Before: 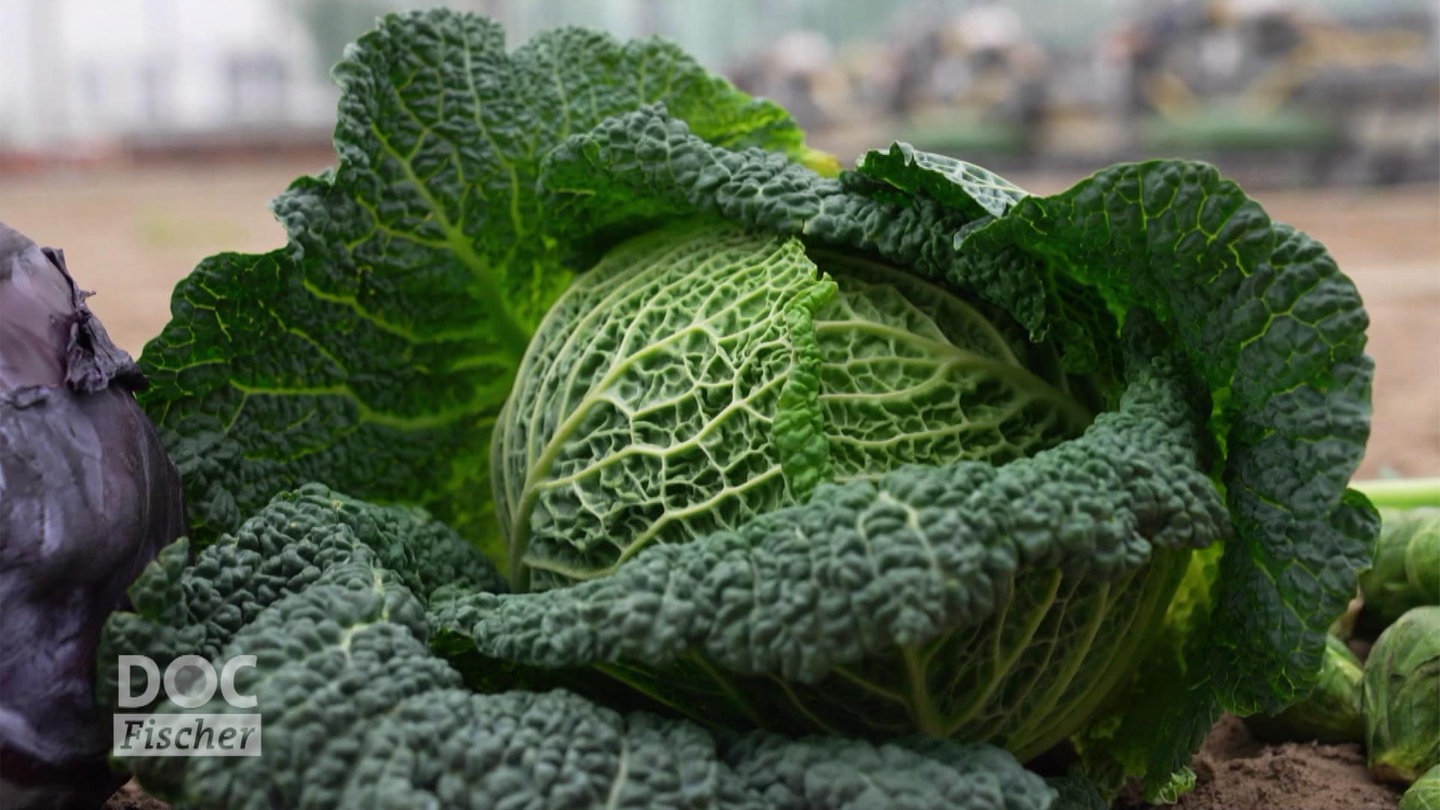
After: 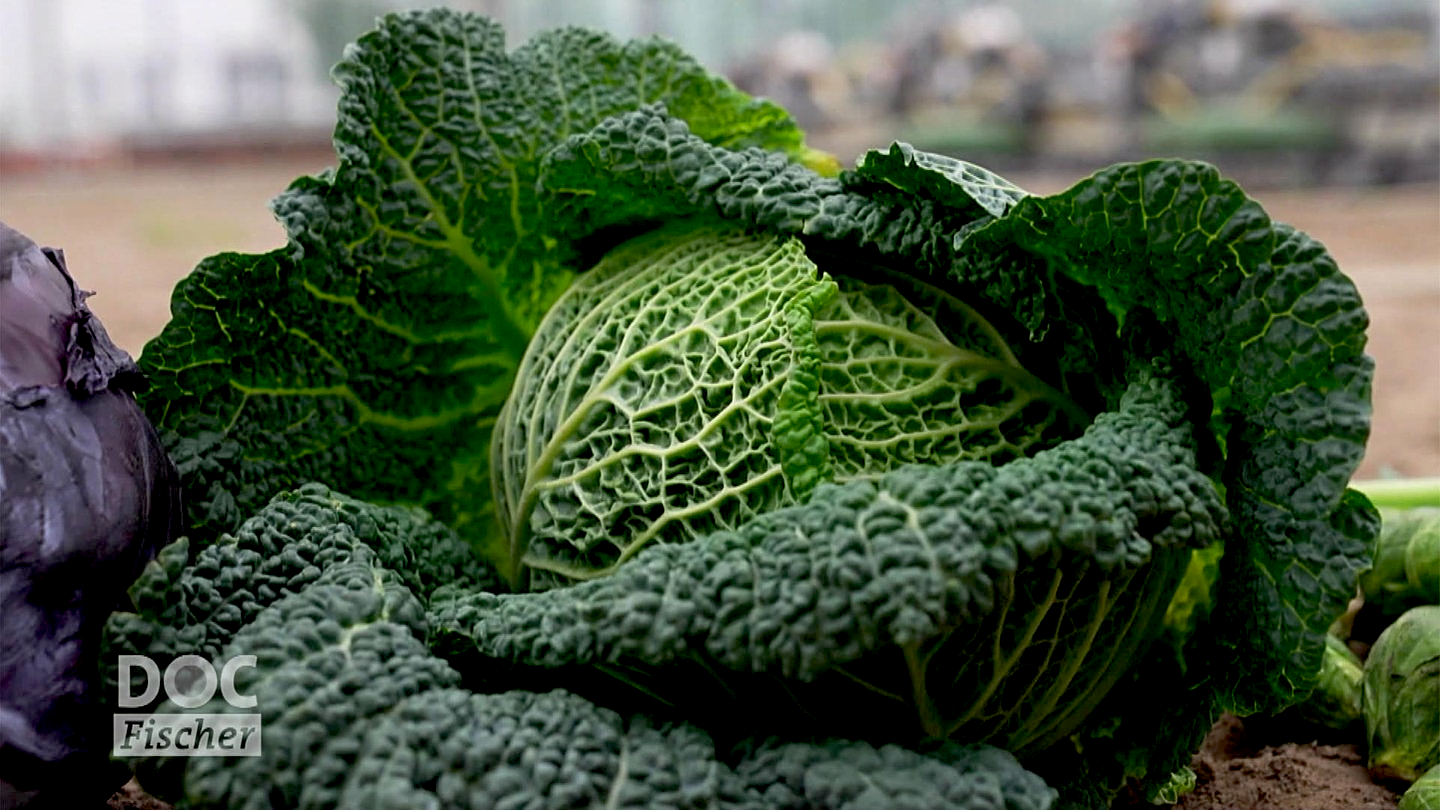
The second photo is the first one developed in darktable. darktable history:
sharpen: on, module defaults
tone equalizer: on, module defaults
exposure: black level correction 0.016, exposure -0.009 EV, compensate highlight preservation false
